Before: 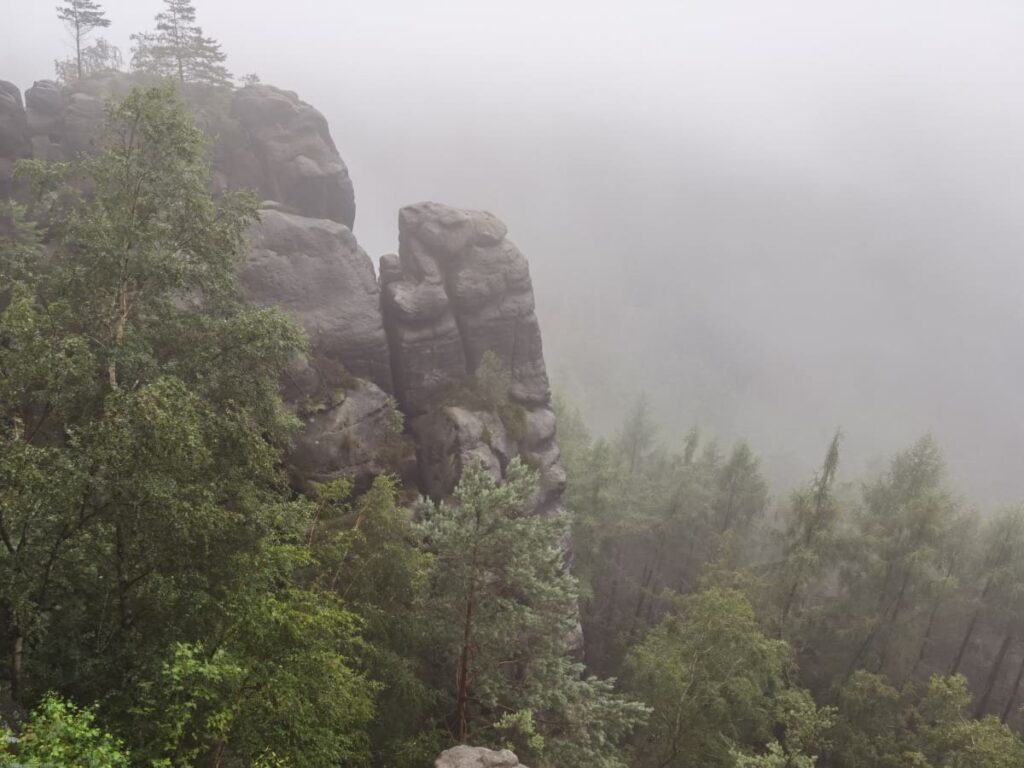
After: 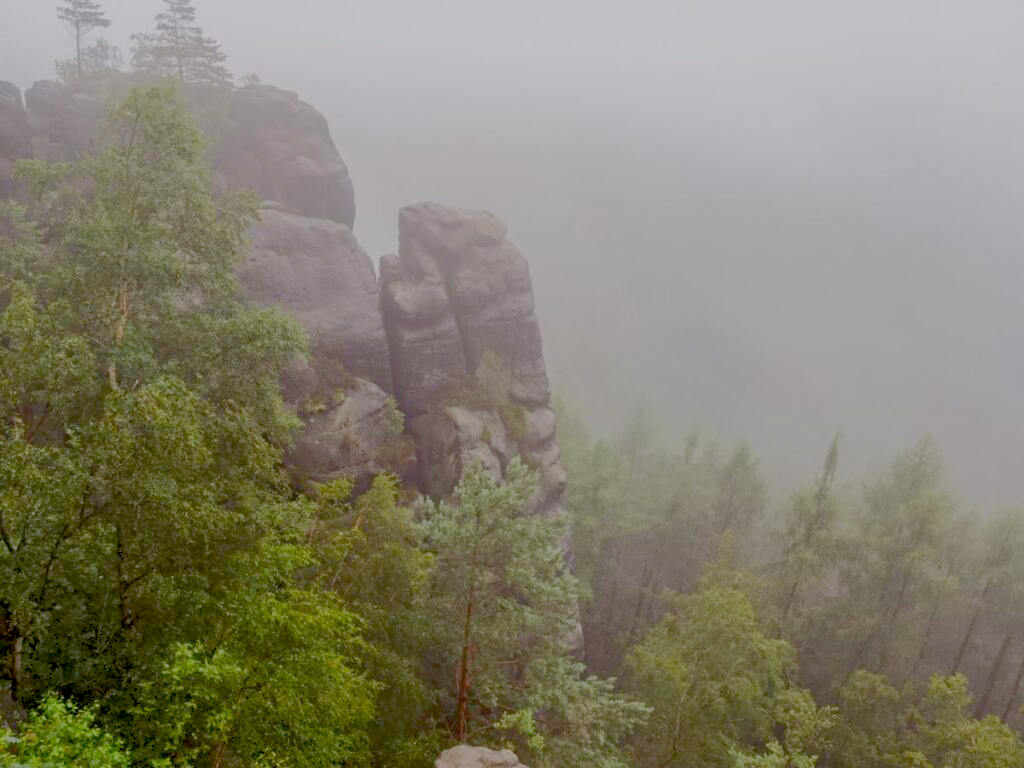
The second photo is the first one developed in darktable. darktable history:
exposure: black level correction 0.016, exposure -0.007 EV, compensate exposure bias true, compensate highlight preservation false
color balance rgb: perceptual saturation grading › global saturation 27.514%, perceptual saturation grading › highlights -25.212%, perceptual saturation grading › shadows 25.824%, perceptual brilliance grading › mid-tones 10.495%, perceptual brilliance grading › shadows 15.053%, contrast -29.409%
